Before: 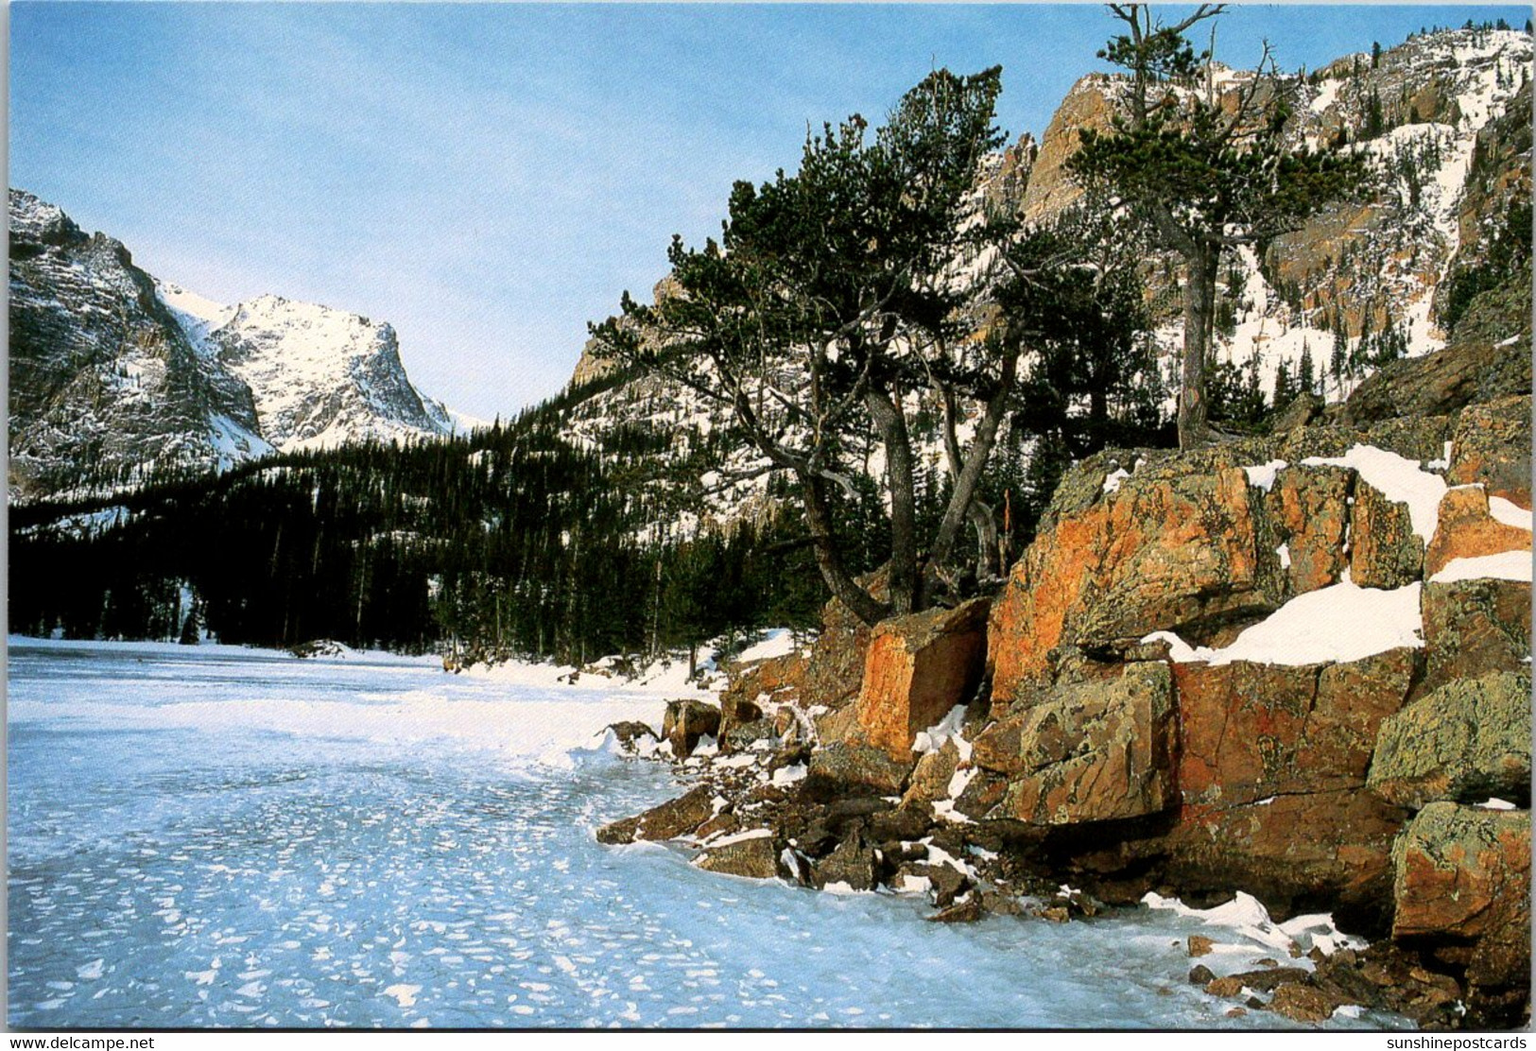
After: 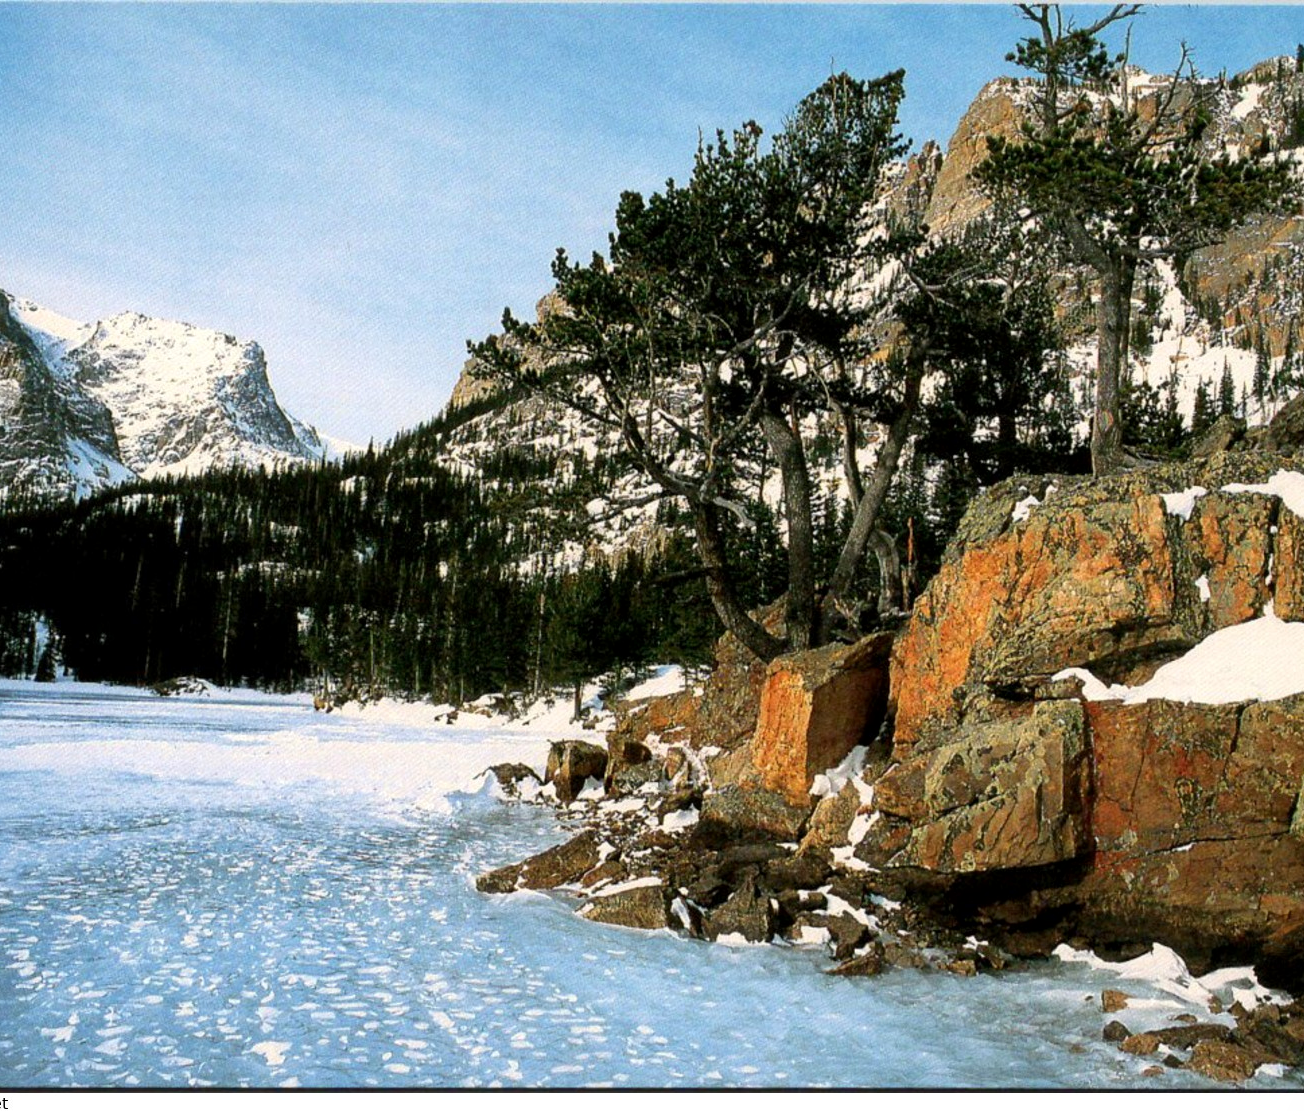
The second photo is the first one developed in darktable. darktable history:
local contrast: mode bilateral grid, contrast 100, coarseness 99, detail 109%, midtone range 0.2
crop and rotate: left 9.572%, right 10.167%
